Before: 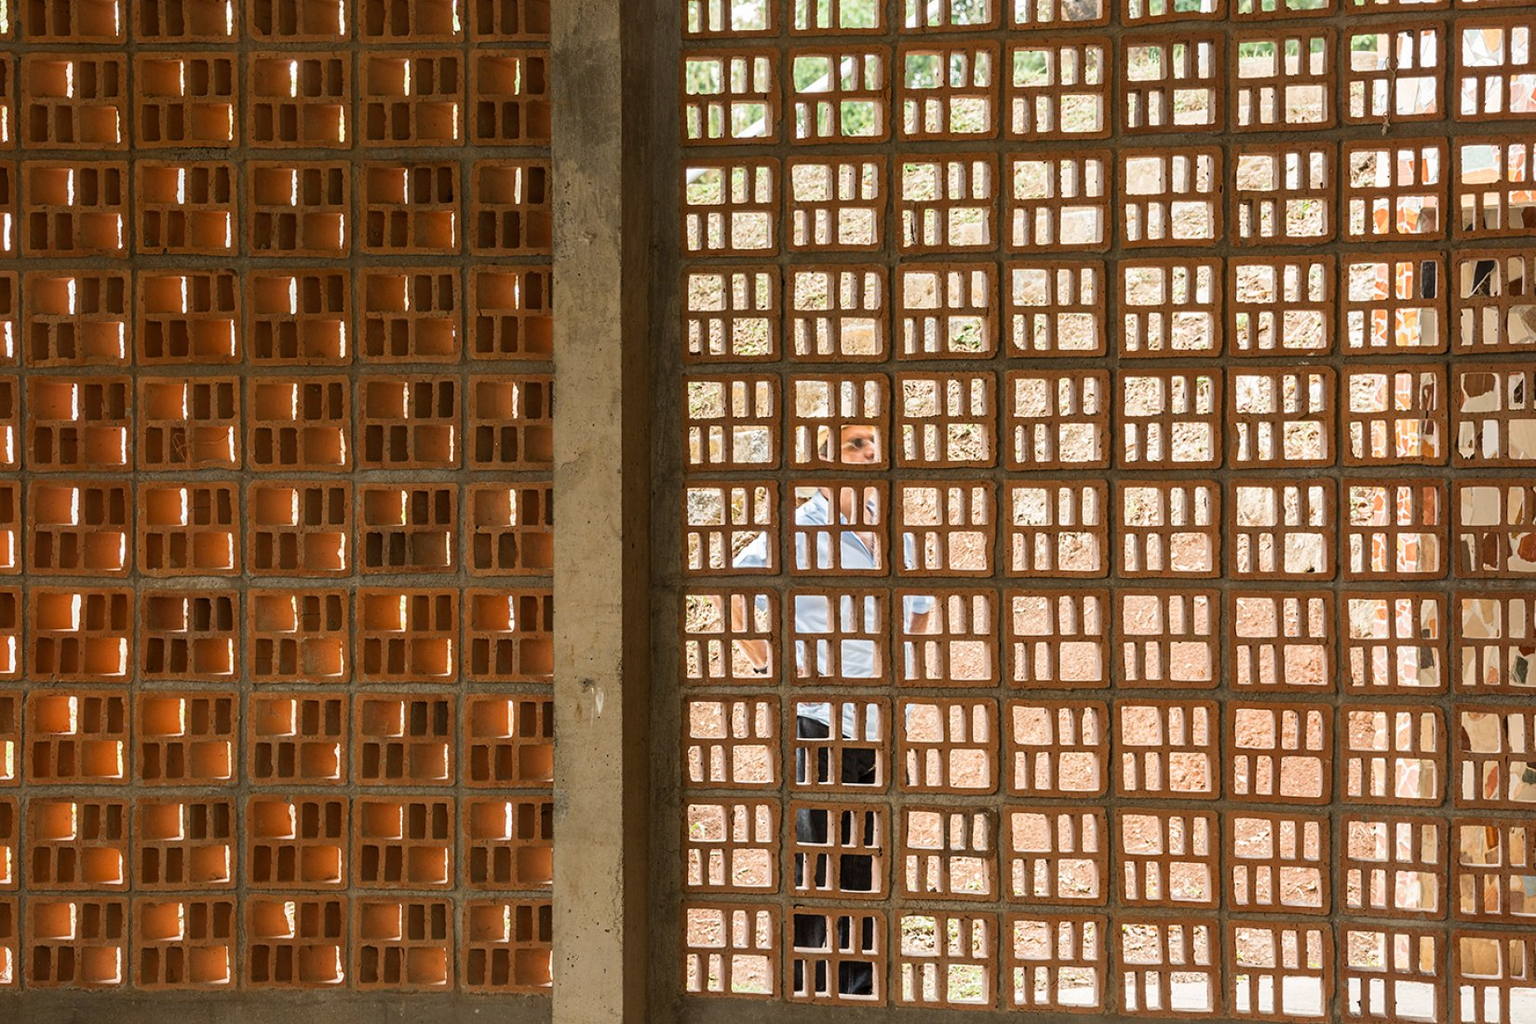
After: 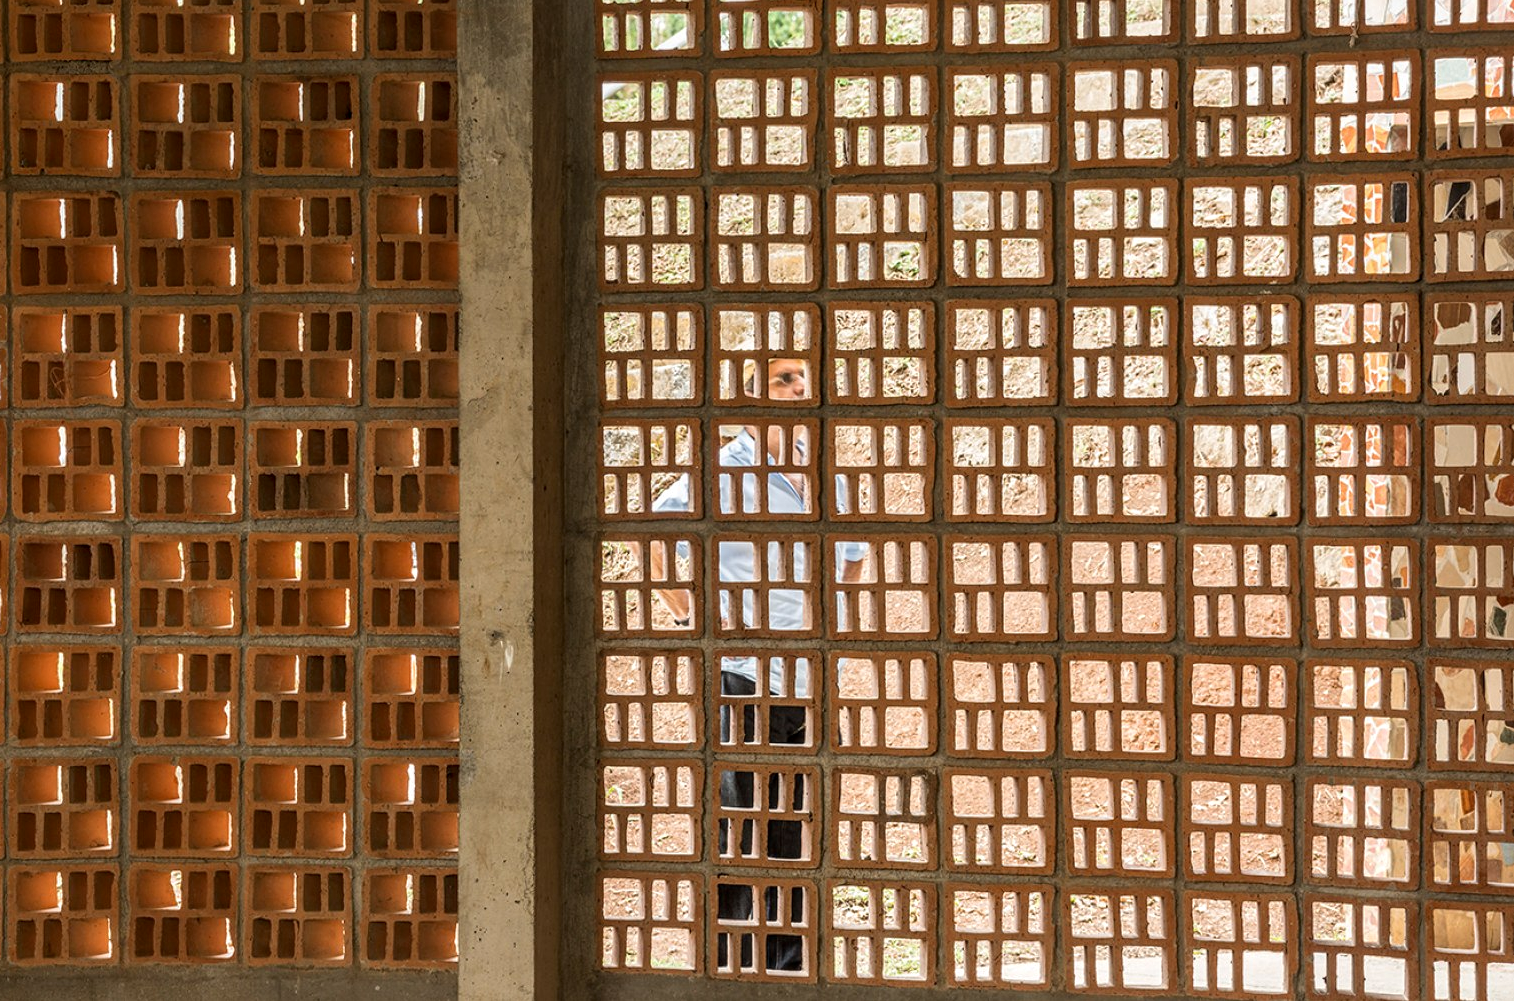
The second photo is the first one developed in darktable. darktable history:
local contrast: on, module defaults
crop and rotate: left 8.224%, top 8.982%
